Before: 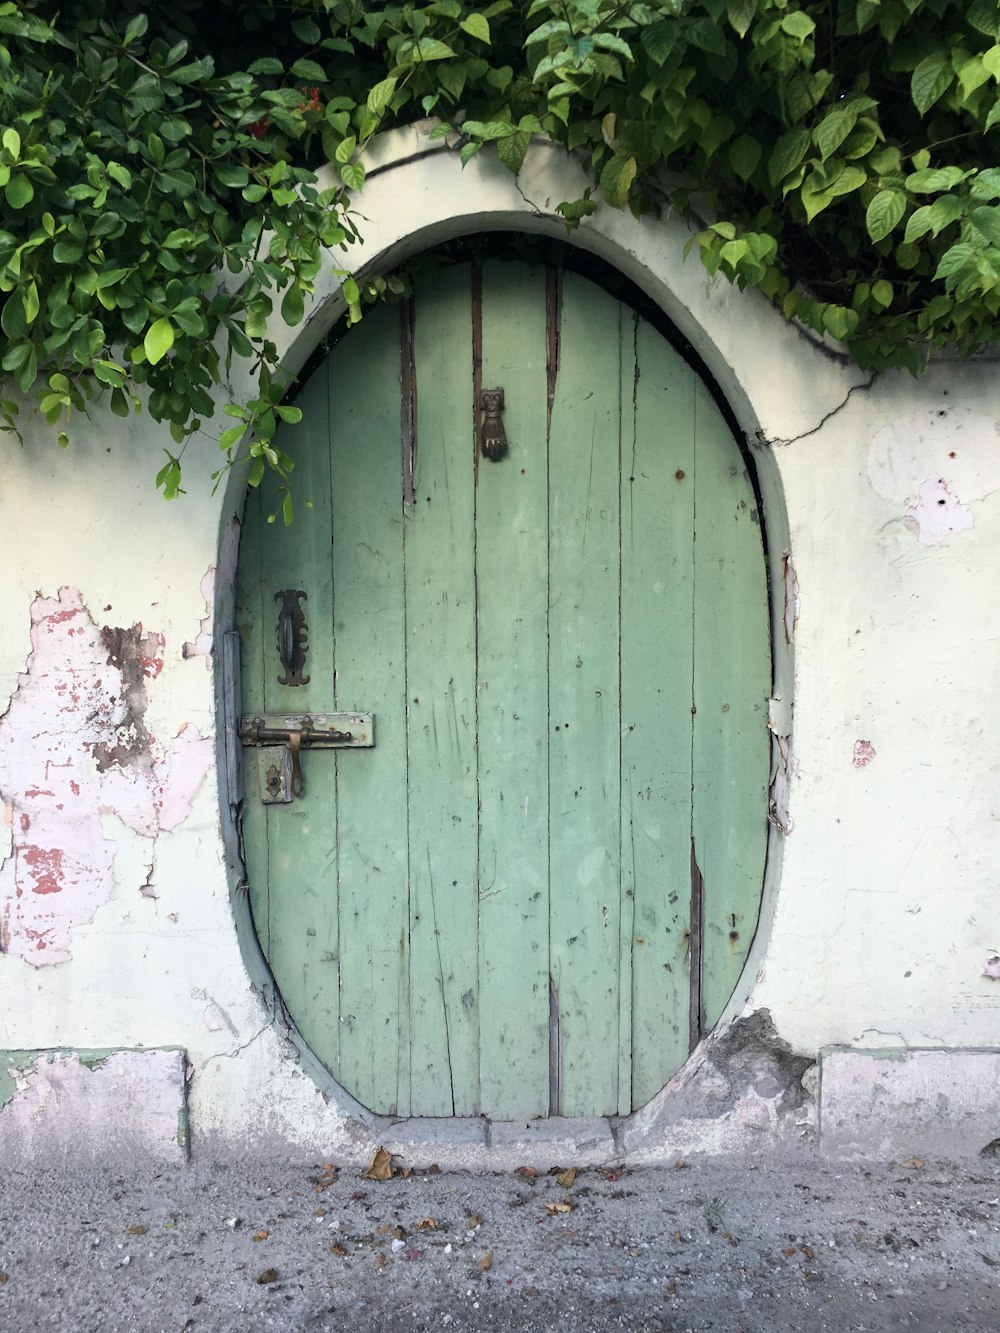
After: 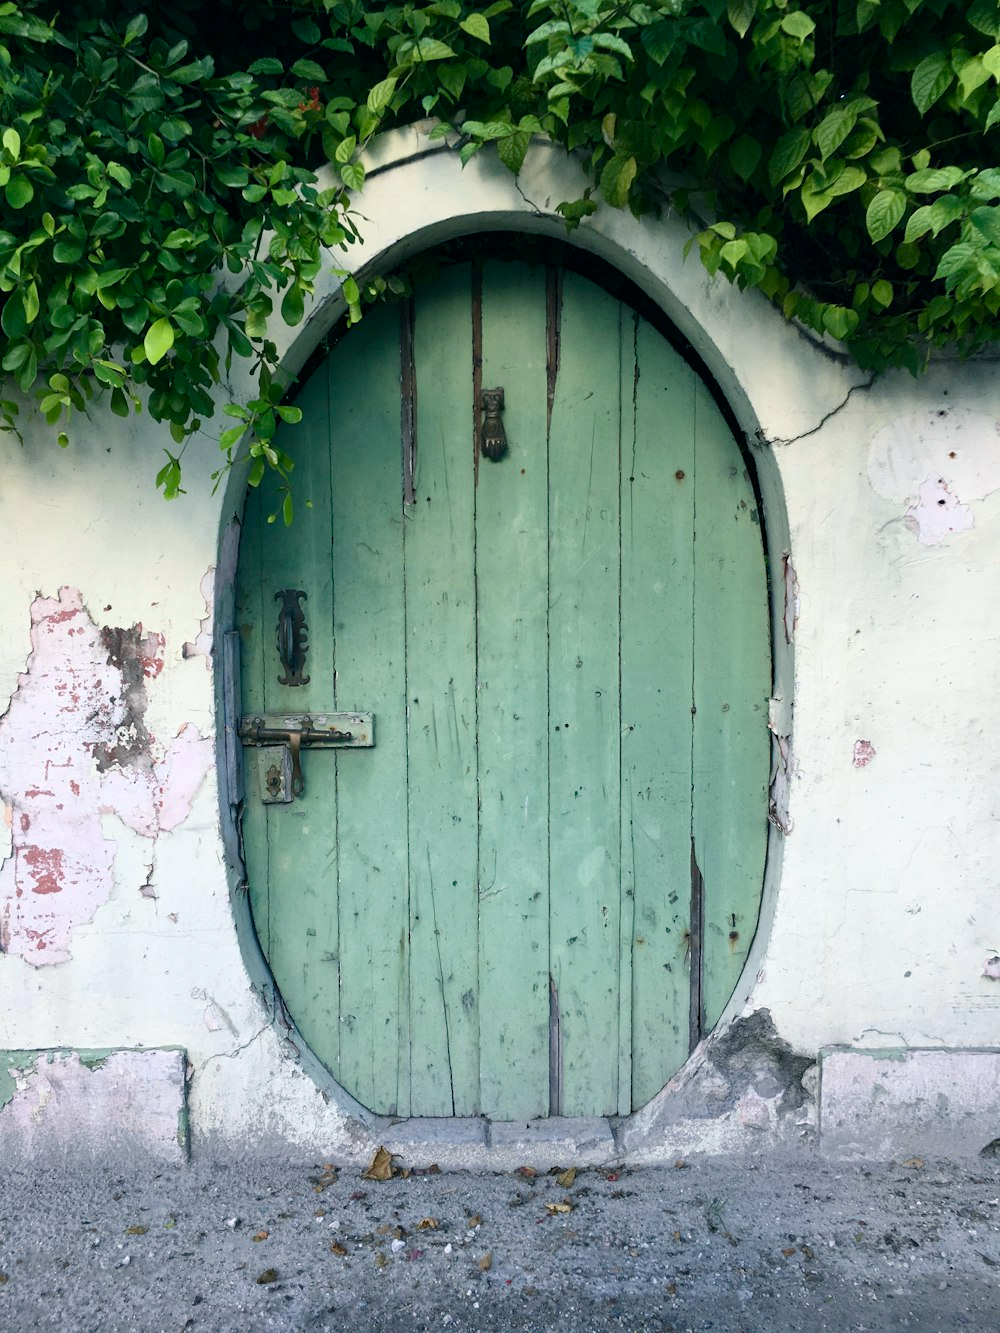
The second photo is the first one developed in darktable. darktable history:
color balance rgb: power › luminance -7.678%, power › chroma 1.103%, power › hue 216.47°, linear chroma grading › shadows -6.777%, linear chroma grading › highlights -6.371%, linear chroma grading › global chroma -10.272%, linear chroma grading › mid-tones -7.825%, perceptual saturation grading › global saturation 20%, perceptual saturation grading › highlights -25.285%, perceptual saturation grading › shadows 25.163%, global vibrance 40.414%
